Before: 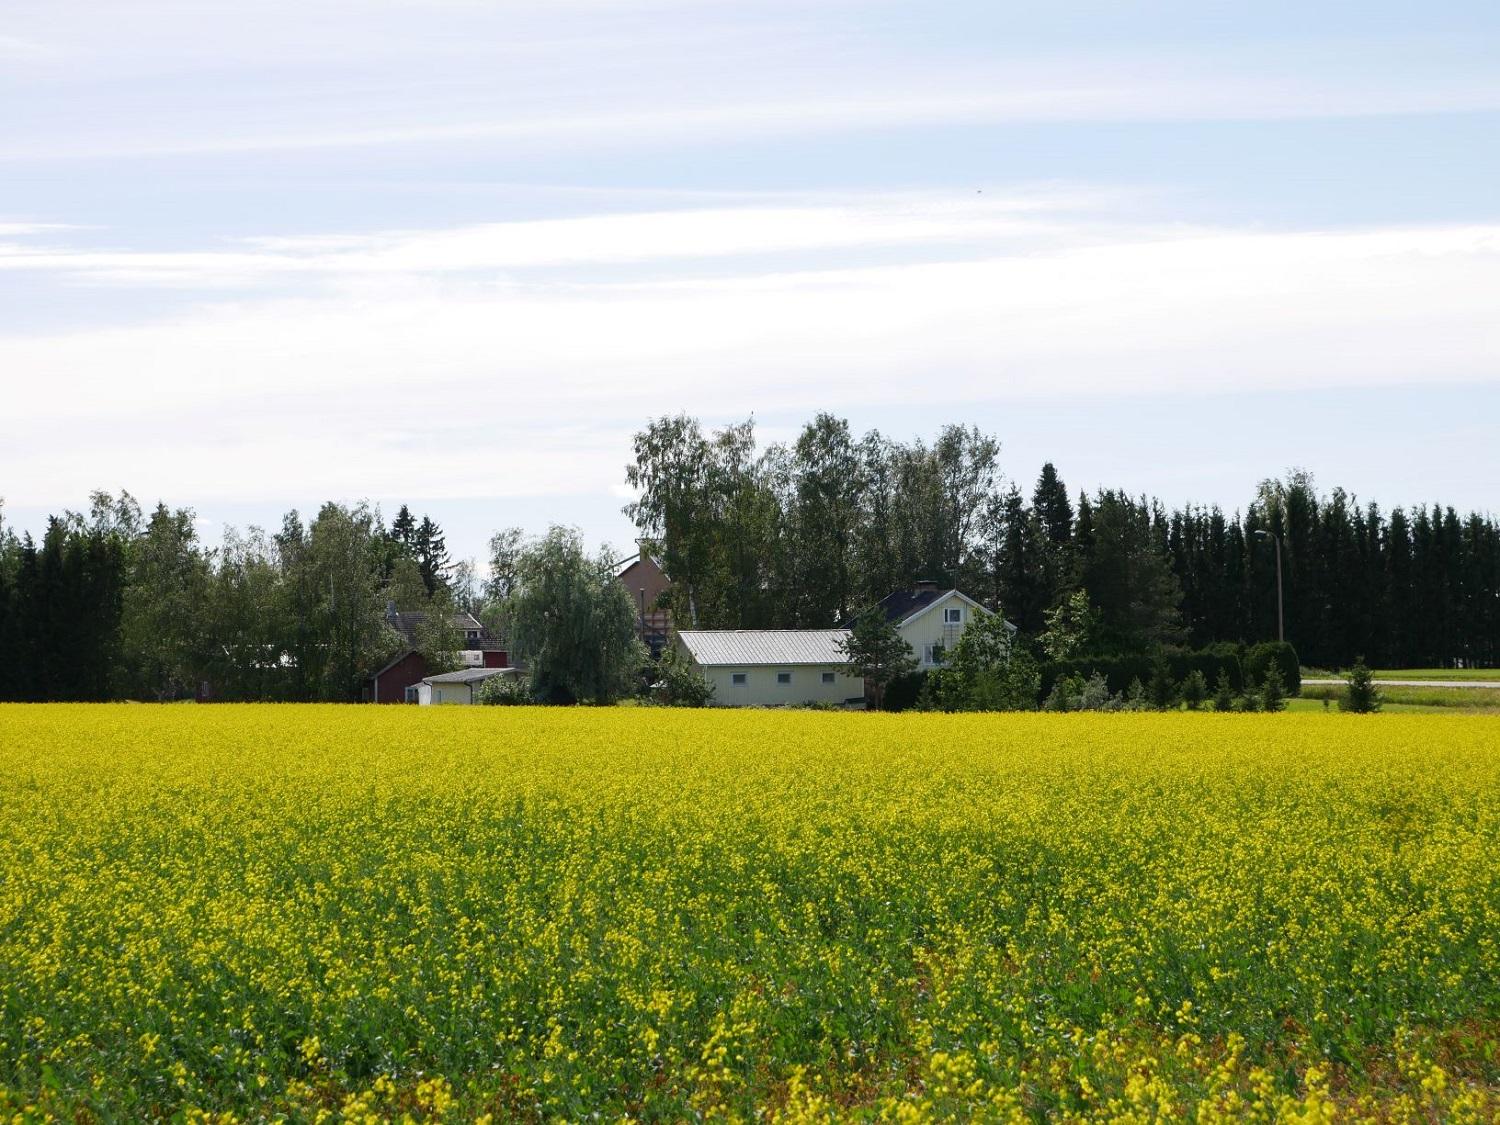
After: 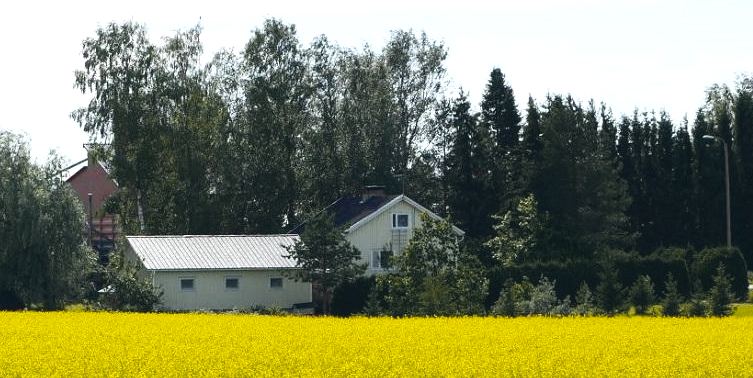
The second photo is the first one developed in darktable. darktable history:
tone curve: curves: ch0 [(0, 0.046) (0.04, 0.074) (0.831, 0.861) (1, 1)]; ch1 [(0, 0) (0.146, 0.159) (0.338, 0.365) (0.417, 0.455) (0.489, 0.486) (0.504, 0.502) (0.529, 0.537) (0.563, 0.567) (1, 1)]; ch2 [(0, 0) (0.307, 0.298) (0.388, 0.375) (0.443, 0.456) (0.485, 0.492) (0.544, 0.525) (1, 1)], color space Lab, independent channels, preserve colors none
tone equalizer: edges refinement/feathering 500, mask exposure compensation -1.57 EV, preserve details no
crop: left 36.836%, top 35.128%, right 12.961%, bottom 30.84%
color balance rgb: global offset › chroma 0.06%, global offset › hue 253.82°, perceptual saturation grading › global saturation 31.274%, perceptual brilliance grading › highlights 9.531%, perceptual brilliance grading › mid-tones 5.626%, global vibrance 9.475%
